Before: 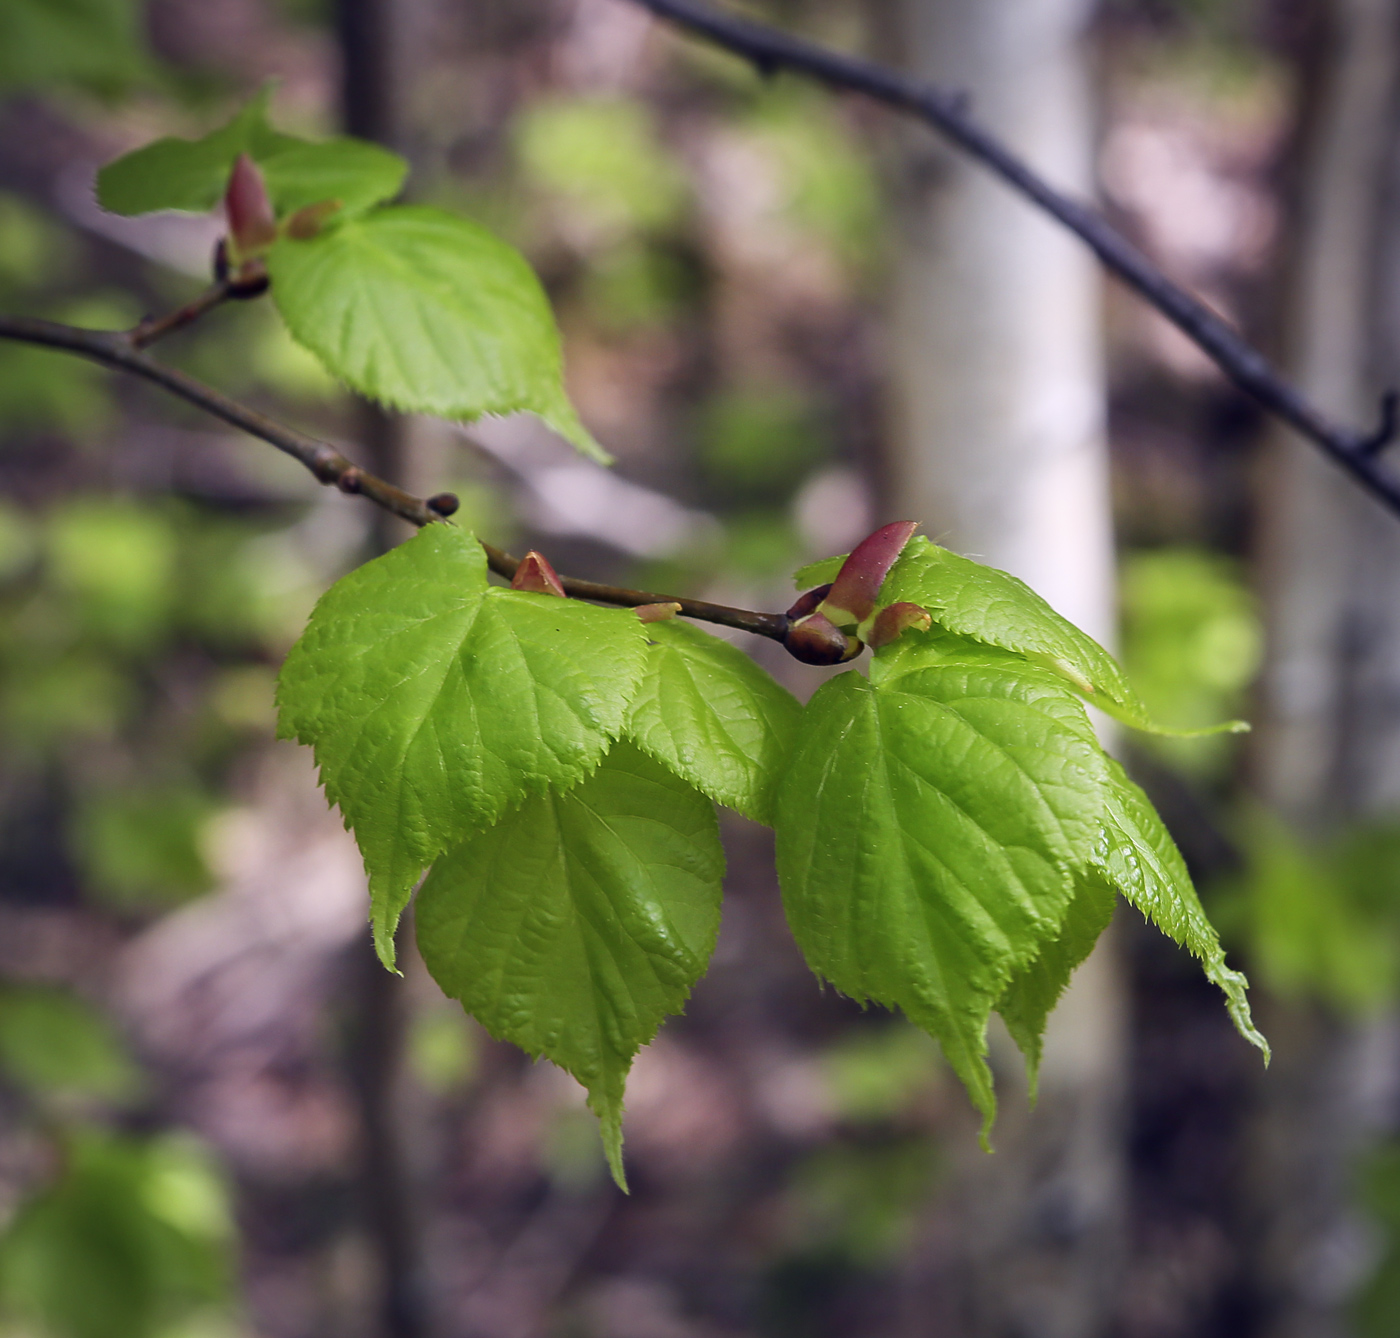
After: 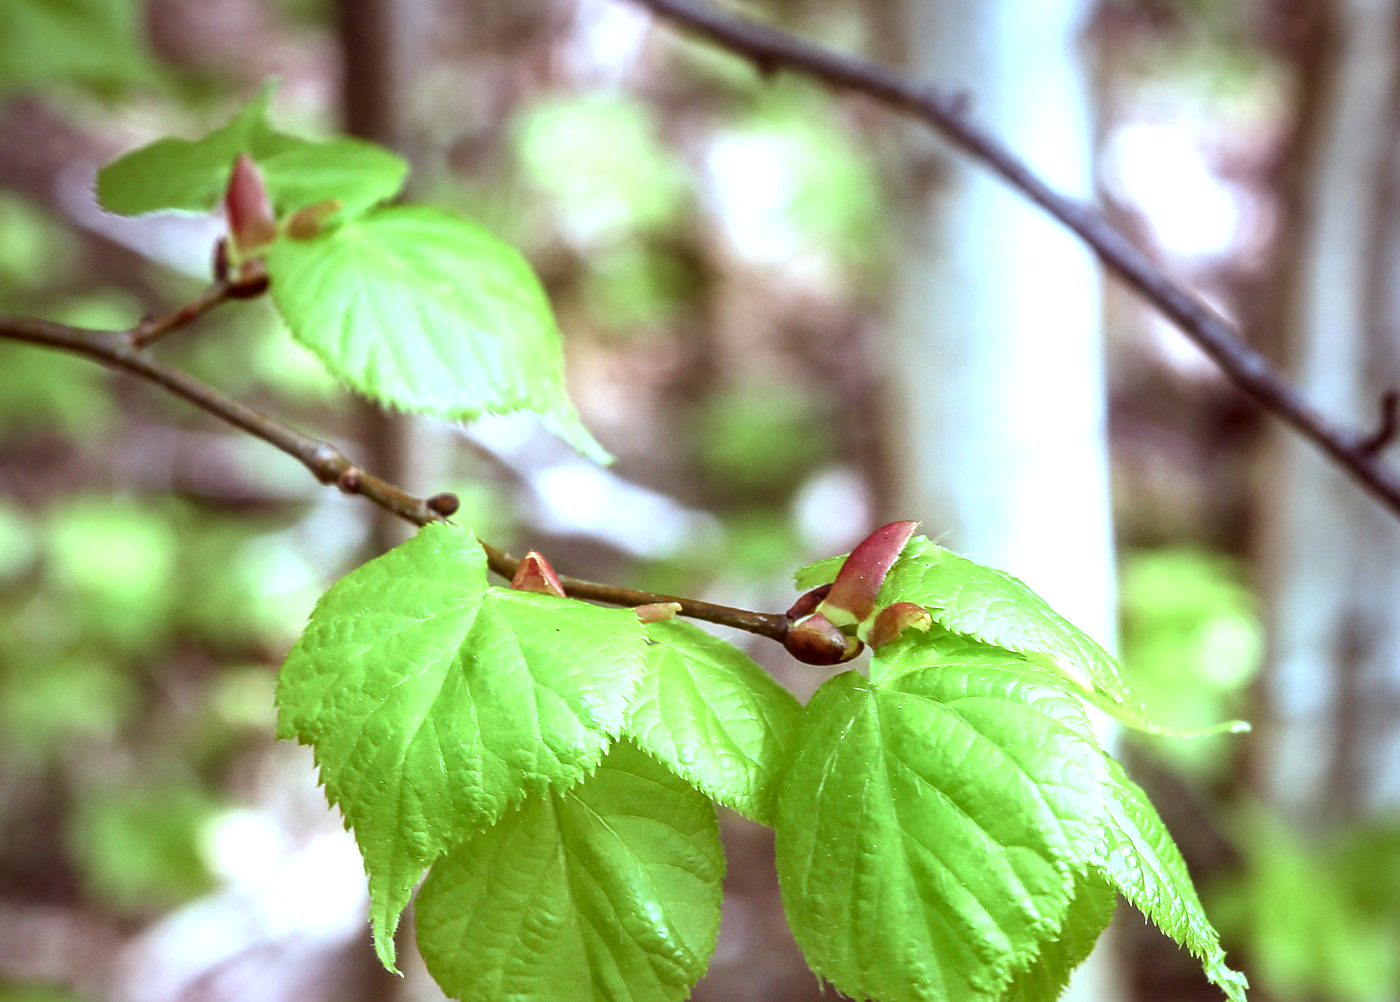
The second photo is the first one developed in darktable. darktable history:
local contrast: detail 130%
exposure: black level correction 0, exposure 1.3 EV, compensate highlight preservation false
crop: bottom 24.967%
color correction: highlights a* -14.62, highlights b* -16.22, shadows a* 10.12, shadows b* 29.4
